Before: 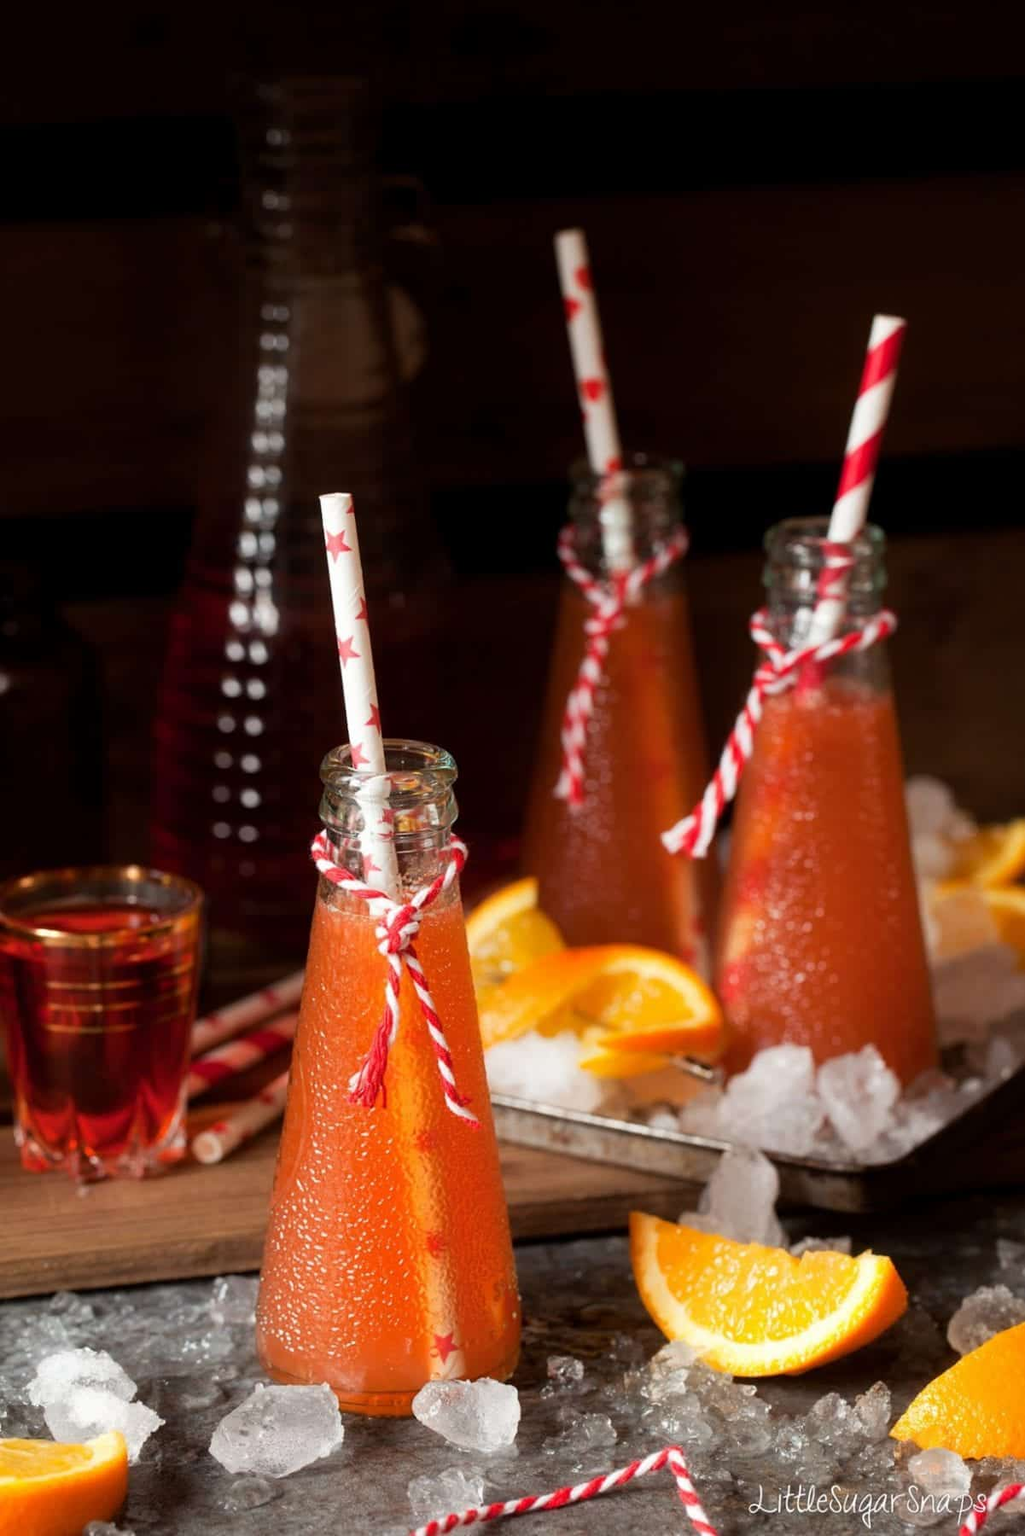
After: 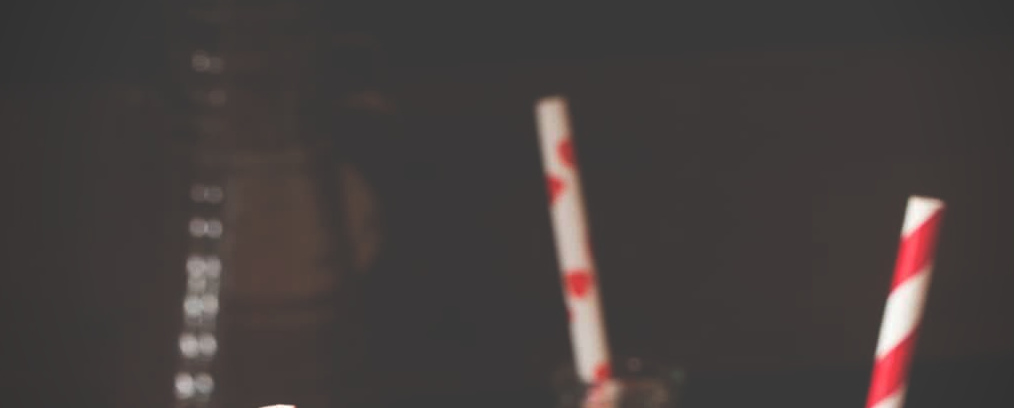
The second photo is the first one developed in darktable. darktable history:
crop and rotate: left 9.675%, top 9.632%, right 5.854%, bottom 67.65%
tone equalizer: edges refinement/feathering 500, mask exposure compensation -1.57 EV, preserve details no
exposure: black level correction -0.041, exposure 0.059 EV, compensate exposure bias true, compensate highlight preservation false
vignetting: fall-off radius 60.9%
